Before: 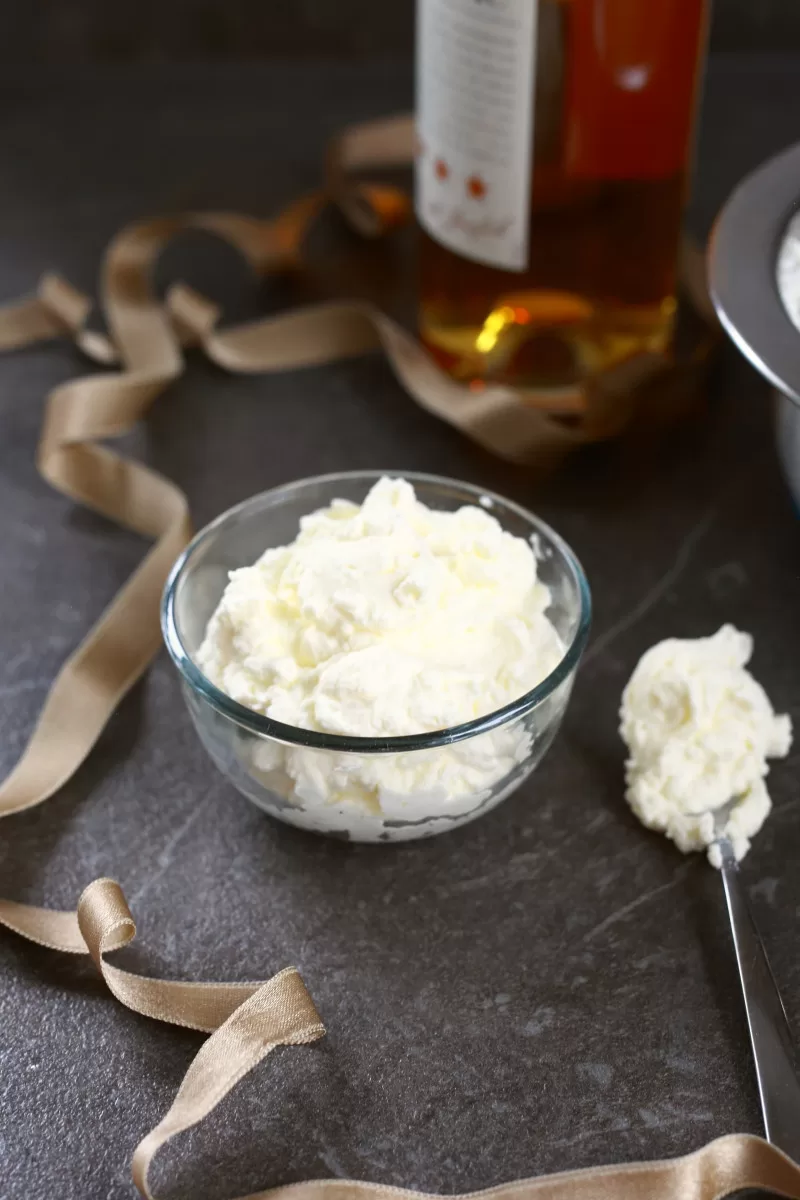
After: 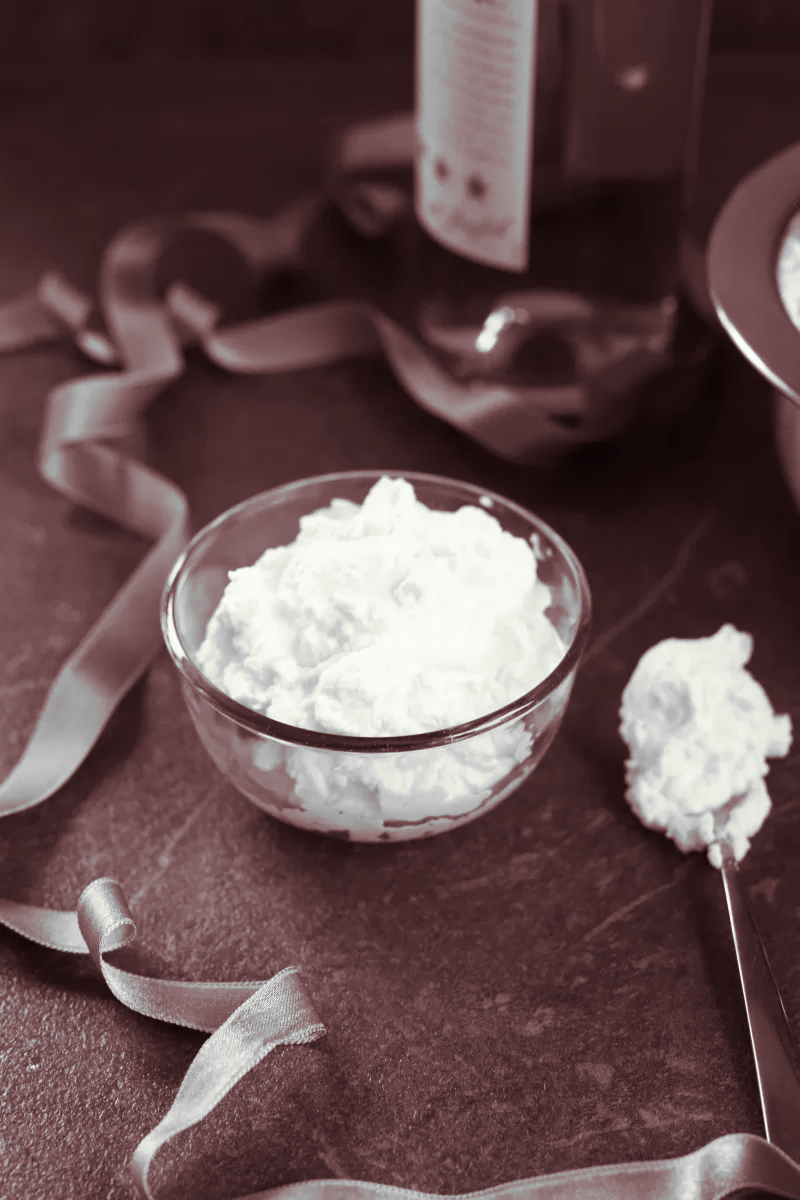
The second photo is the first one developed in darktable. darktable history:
monochrome: a 16.06, b 15.48, size 1
split-toning: shadows › hue 360°
